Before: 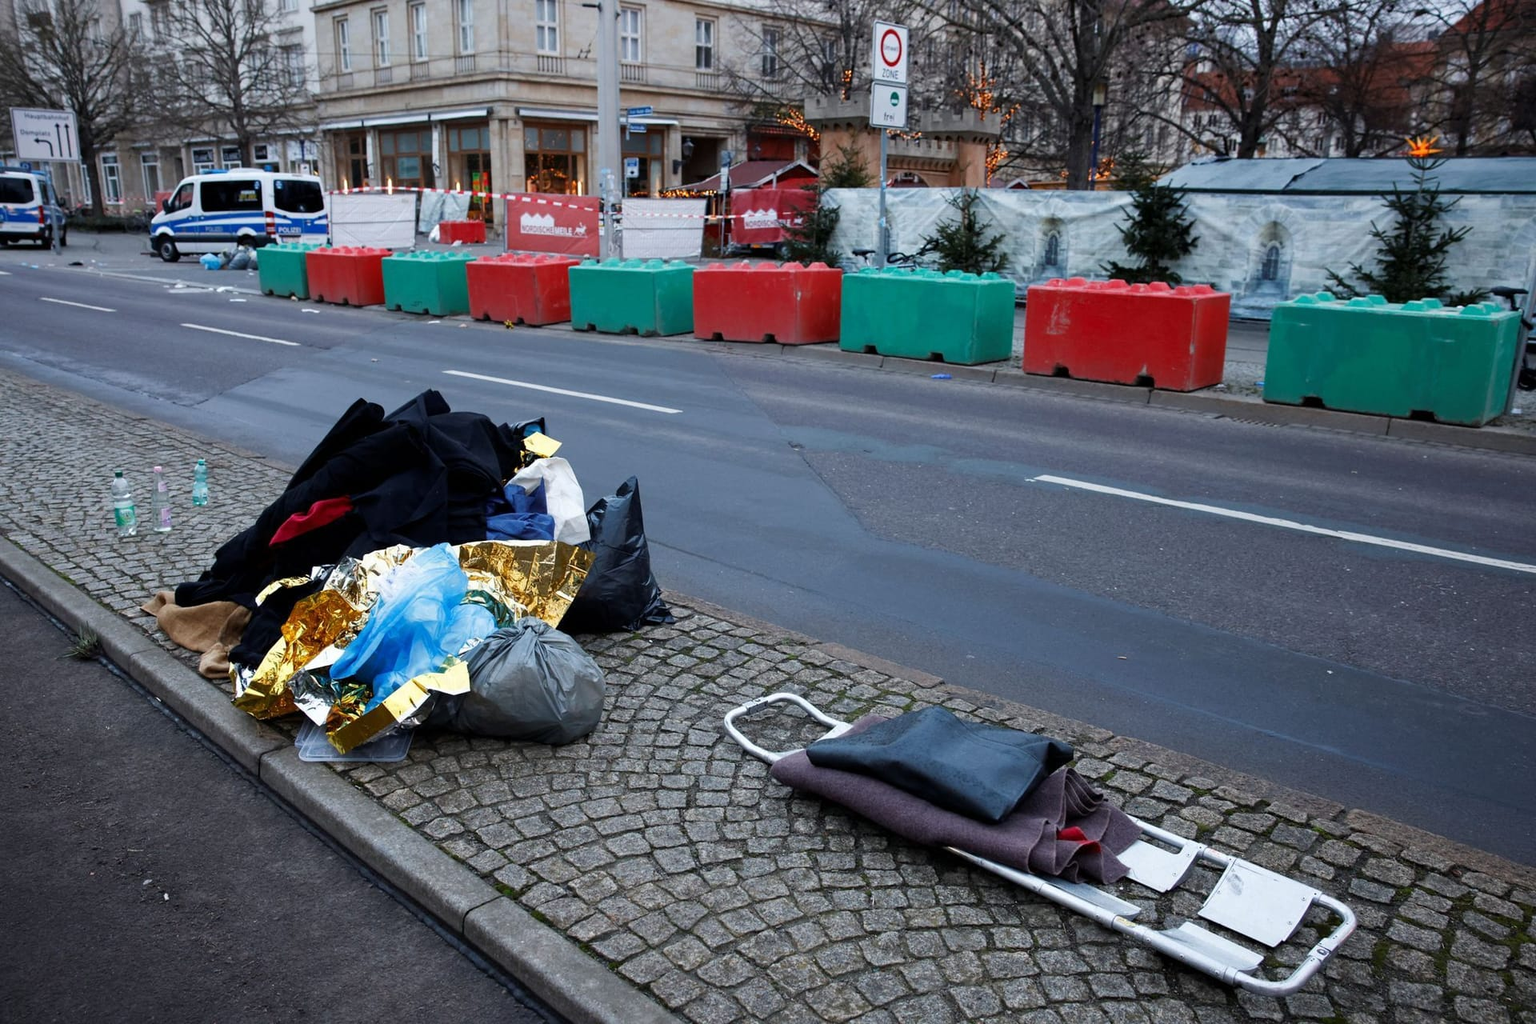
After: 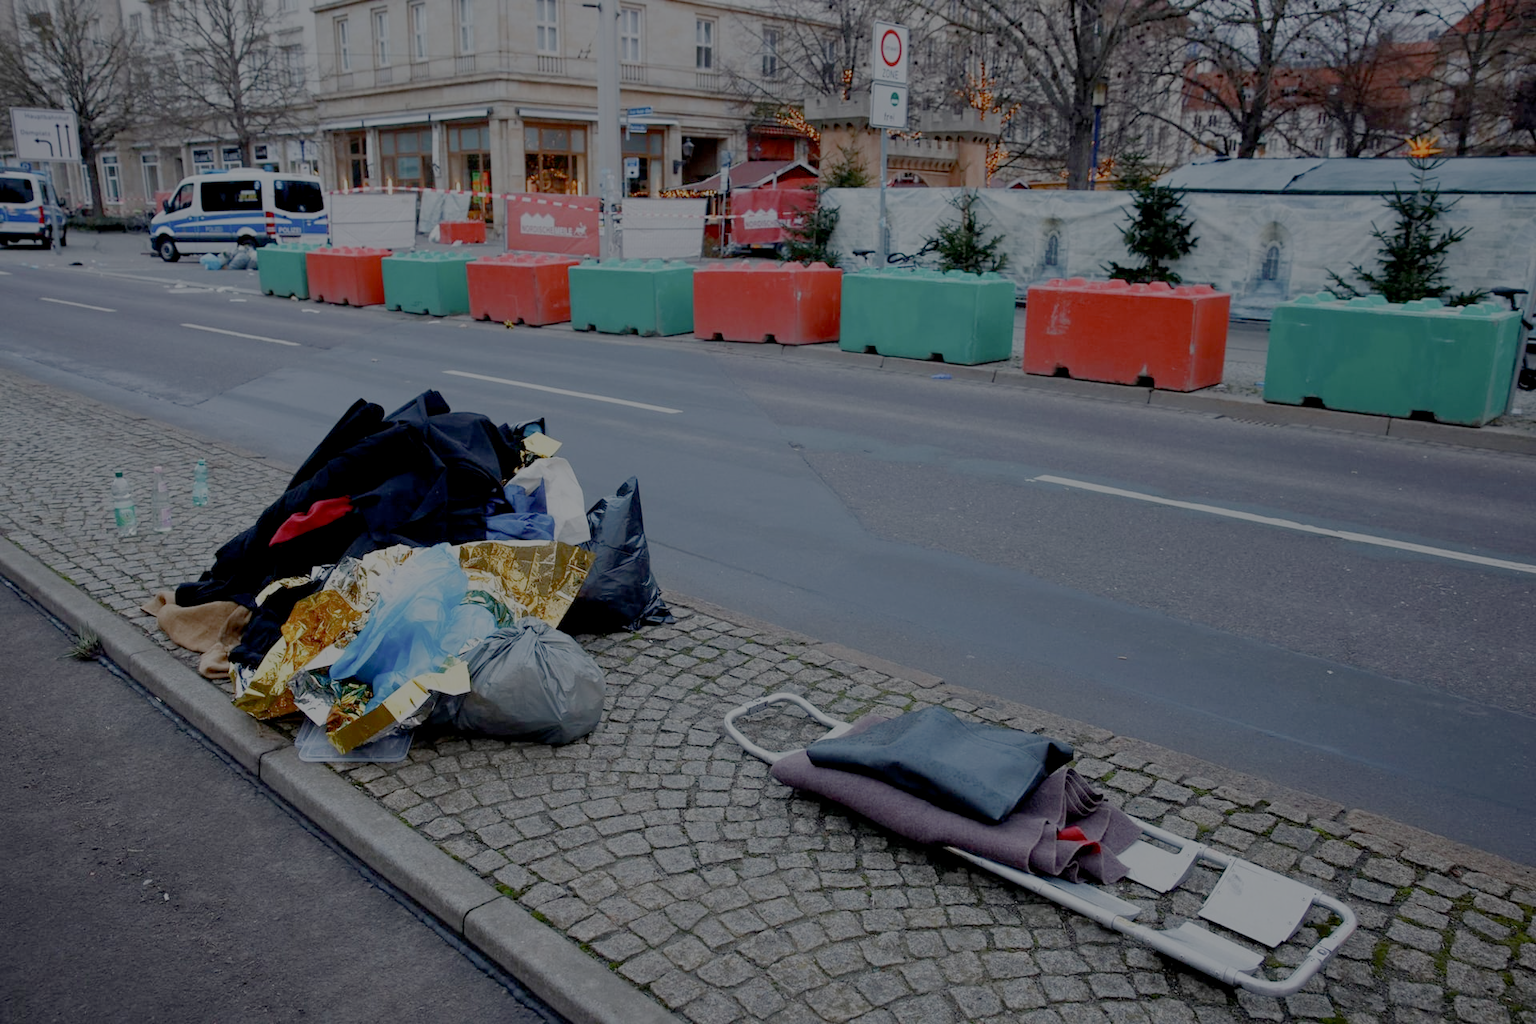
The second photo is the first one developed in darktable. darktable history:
filmic rgb: black relative exposure -8 EV, white relative exposure 8.01 EV, target black luminance 0%, hardness 2.46, latitude 75.79%, contrast 0.558, shadows ↔ highlights balance 0.011%, preserve chrominance no, color science v4 (2020), contrast in shadows soft, contrast in highlights soft
shadows and highlights: radius 121.23, shadows 21.96, white point adjustment -9.57, highlights -14.79, soften with gaussian
